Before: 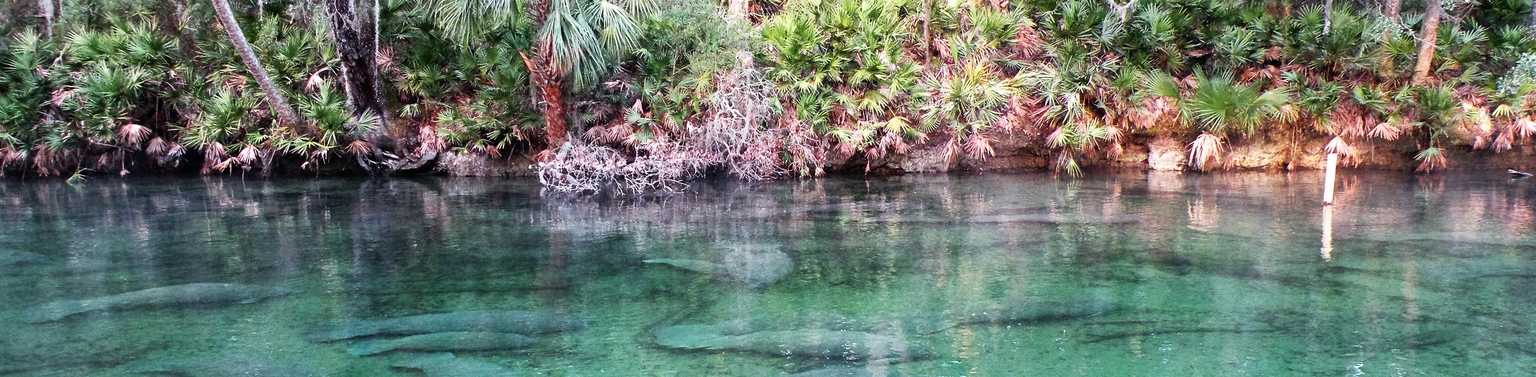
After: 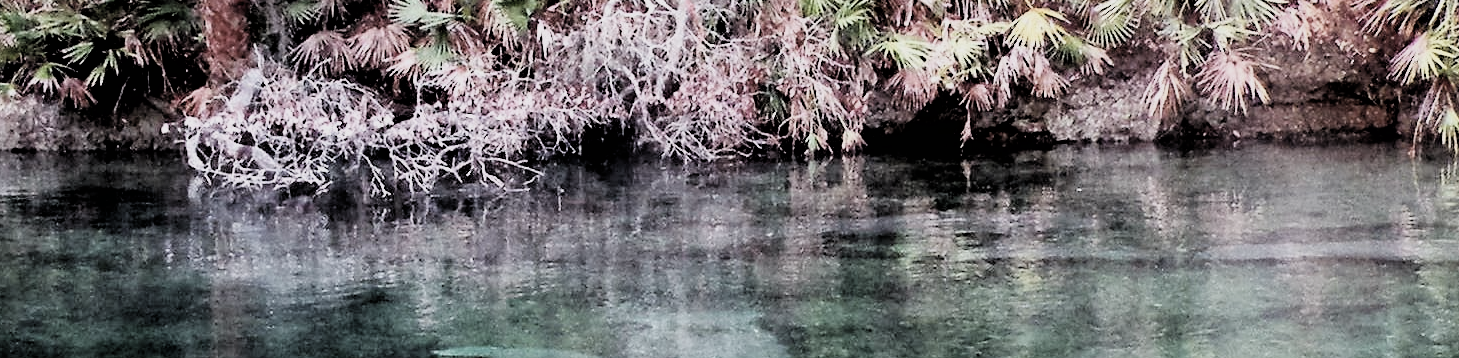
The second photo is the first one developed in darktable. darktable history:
color zones: curves: ch1 [(0, 0.469) (0.072, 0.457) (0.243, 0.494) (0.429, 0.5) (0.571, 0.5) (0.714, 0.5) (0.857, 0.5) (1, 0.469)]; ch2 [(0, 0.499) (0.143, 0.467) (0.242, 0.436) (0.429, 0.493) (0.571, 0.5) (0.714, 0.5) (0.857, 0.5) (1, 0.499)]
contrast brightness saturation: contrast 0.1, saturation -0.36
crop: left 30%, top 30%, right 30%, bottom 30%
fill light: on, module defaults
filmic rgb: black relative exposure -3.31 EV, white relative exposure 3.45 EV, hardness 2.36, contrast 1.103
